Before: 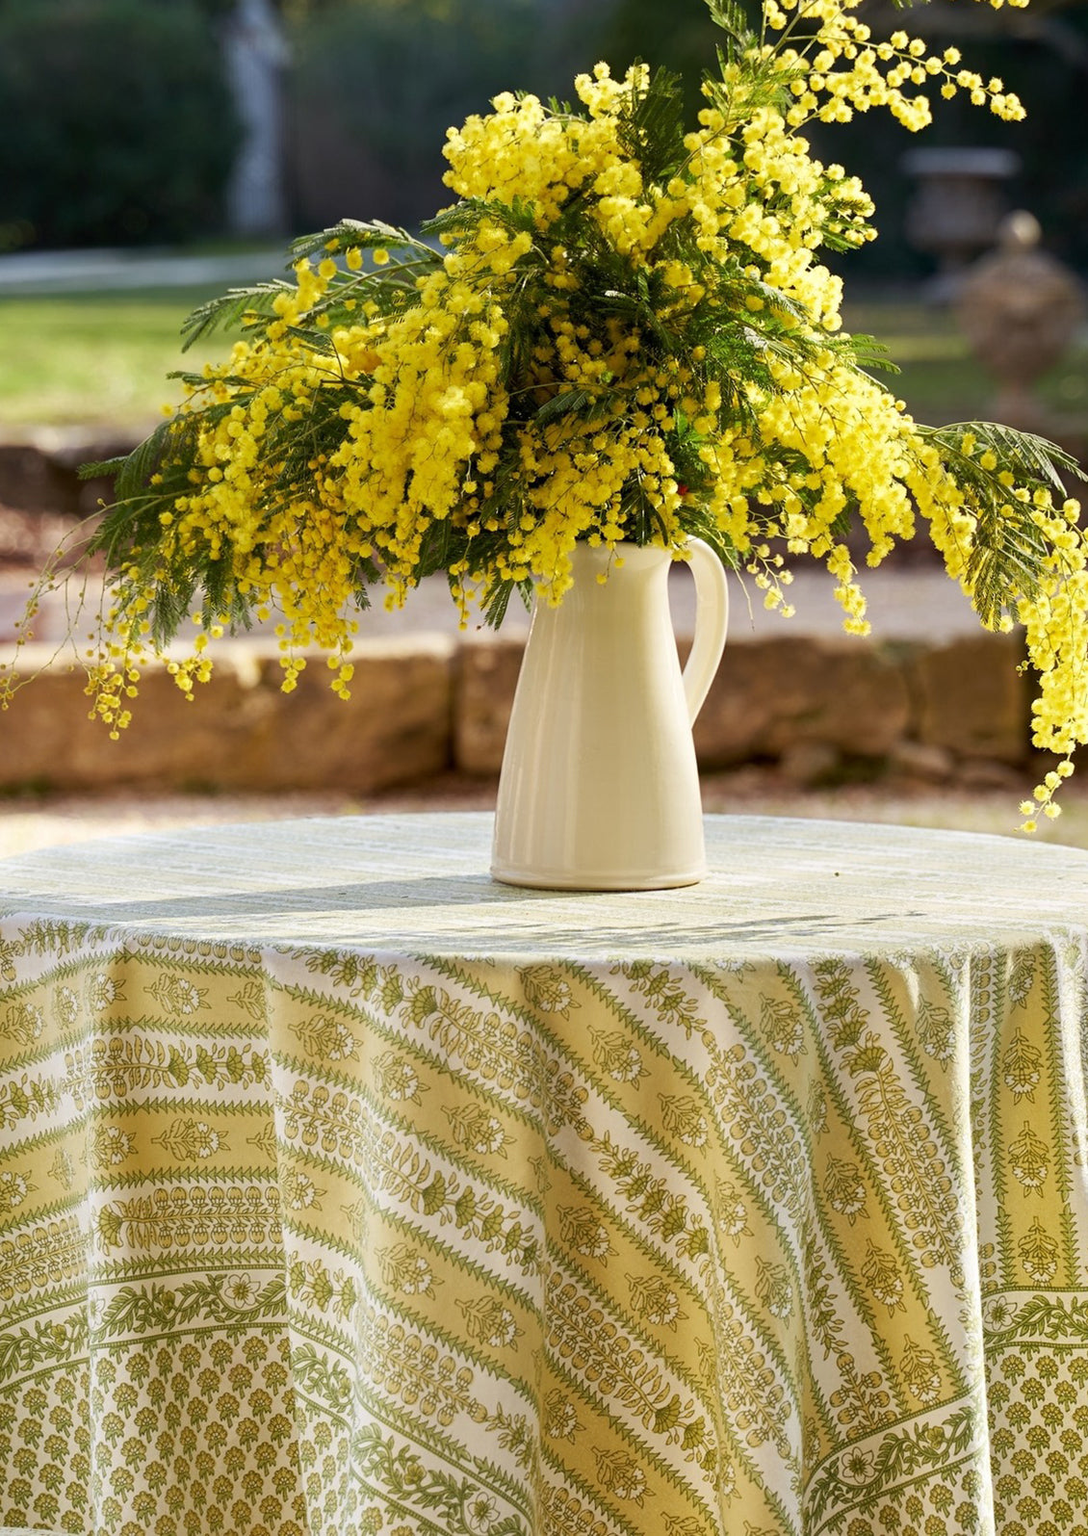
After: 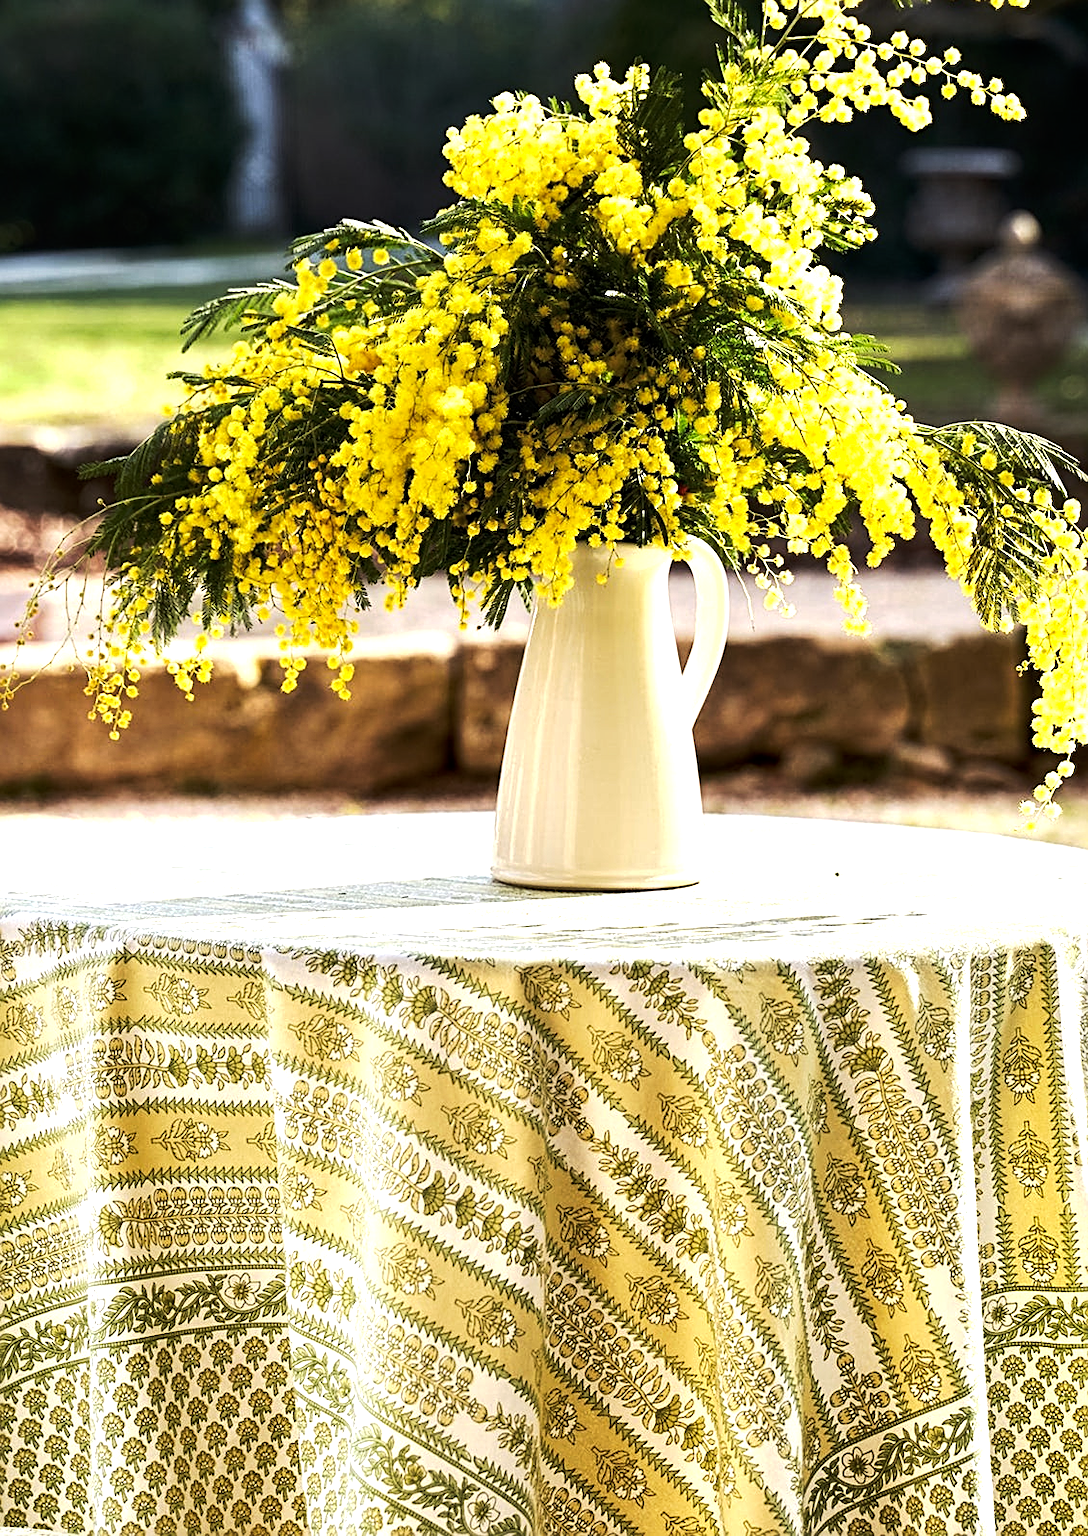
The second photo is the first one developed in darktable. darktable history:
tone curve: curves: ch0 [(0, 0) (0.003, 0.014) (0.011, 0.019) (0.025, 0.028) (0.044, 0.044) (0.069, 0.069) (0.1, 0.1) (0.136, 0.131) (0.177, 0.168) (0.224, 0.206) (0.277, 0.255) (0.335, 0.309) (0.399, 0.374) (0.468, 0.452) (0.543, 0.535) (0.623, 0.623) (0.709, 0.72) (0.801, 0.815) (0.898, 0.898) (1, 1)], preserve colors none
local contrast: highlights 100%, shadows 100%, detail 120%, midtone range 0.2
tone equalizer: -8 EV -1.08 EV, -7 EV -1.01 EV, -6 EV -0.867 EV, -5 EV -0.578 EV, -3 EV 0.578 EV, -2 EV 0.867 EV, -1 EV 1.01 EV, +0 EV 1.08 EV, edges refinement/feathering 500, mask exposure compensation -1.57 EV, preserve details no
sharpen: on, module defaults
